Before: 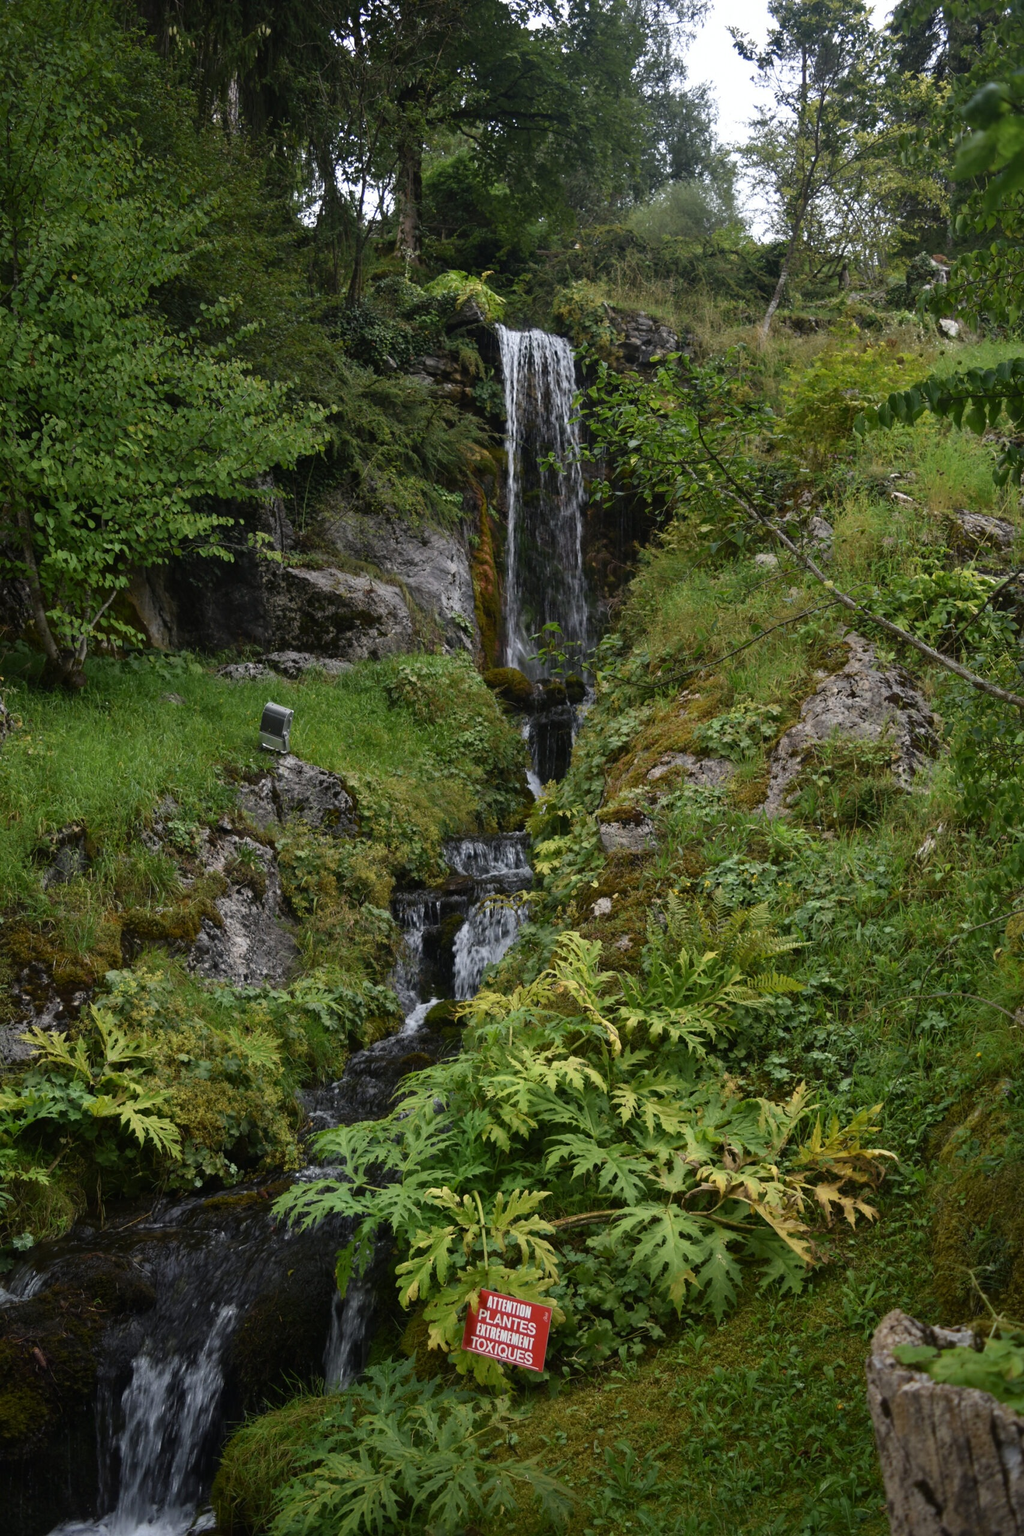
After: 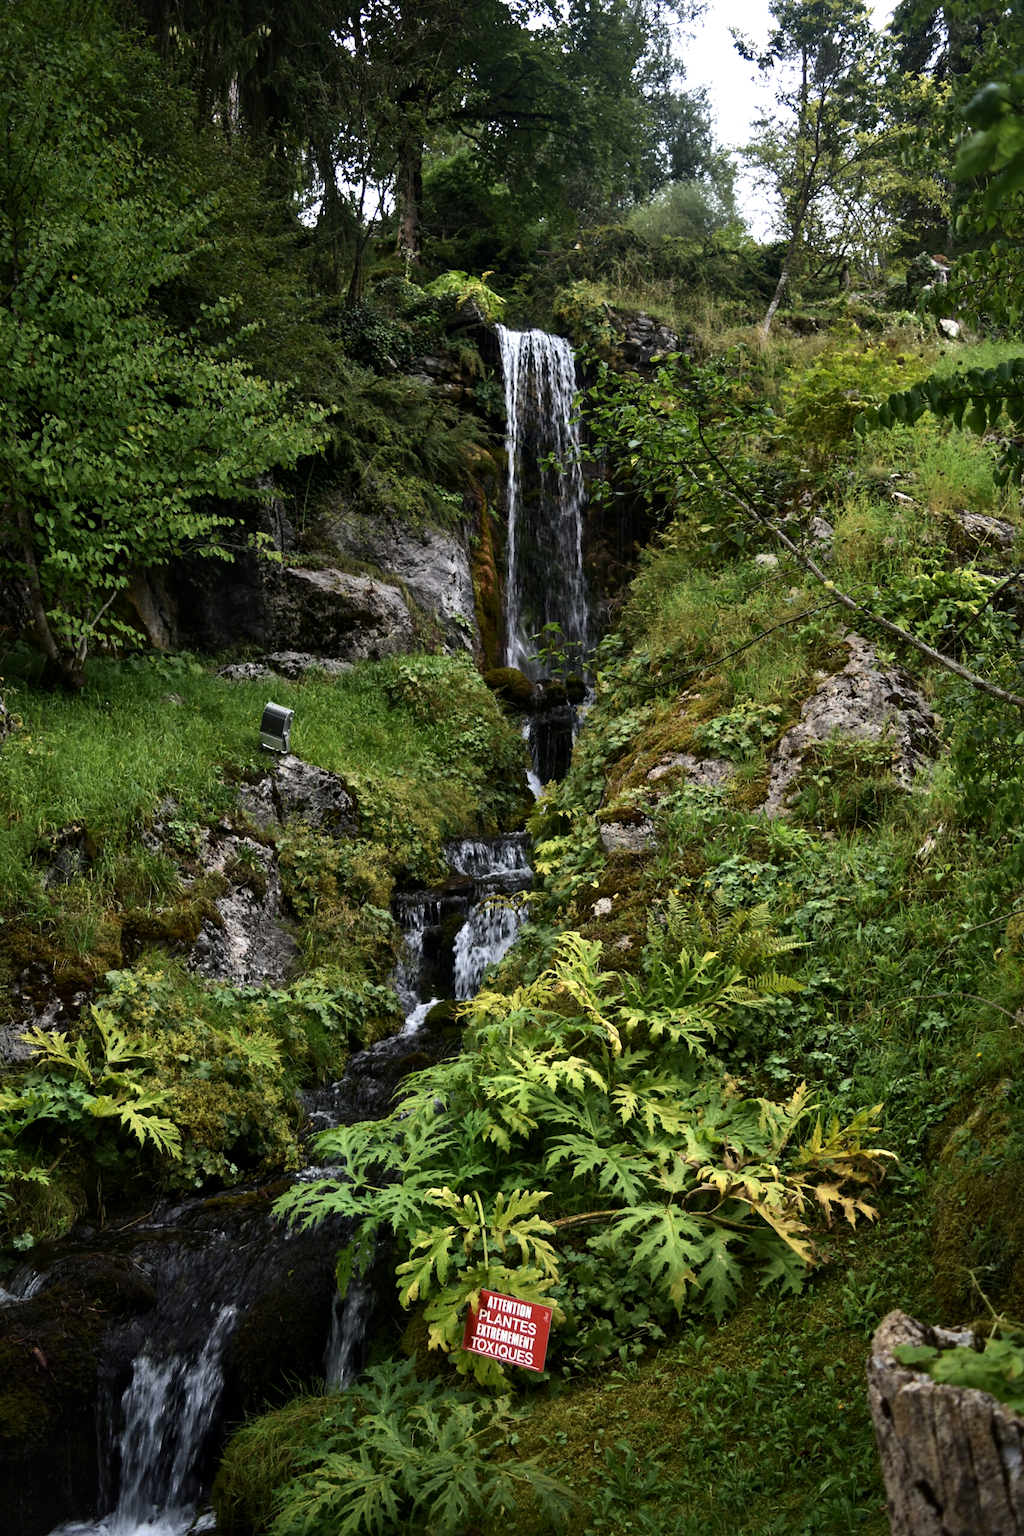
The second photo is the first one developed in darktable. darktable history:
tone equalizer: -8 EV -0.75 EV, -7 EV -0.7 EV, -6 EV -0.6 EV, -5 EV -0.4 EV, -3 EV 0.4 EV, -2 EV 0.6 EV, -1 EV 0.7 EV, +0 EV 0.75 EV, edges refinement/feathering 500, mask exposure compensation -1.57 EV, preserve details no
local contrast: mode bilateral grid, contrast 20, coarseness 50, detail 120%, midtone range 0.2
velvia: strength 15%
